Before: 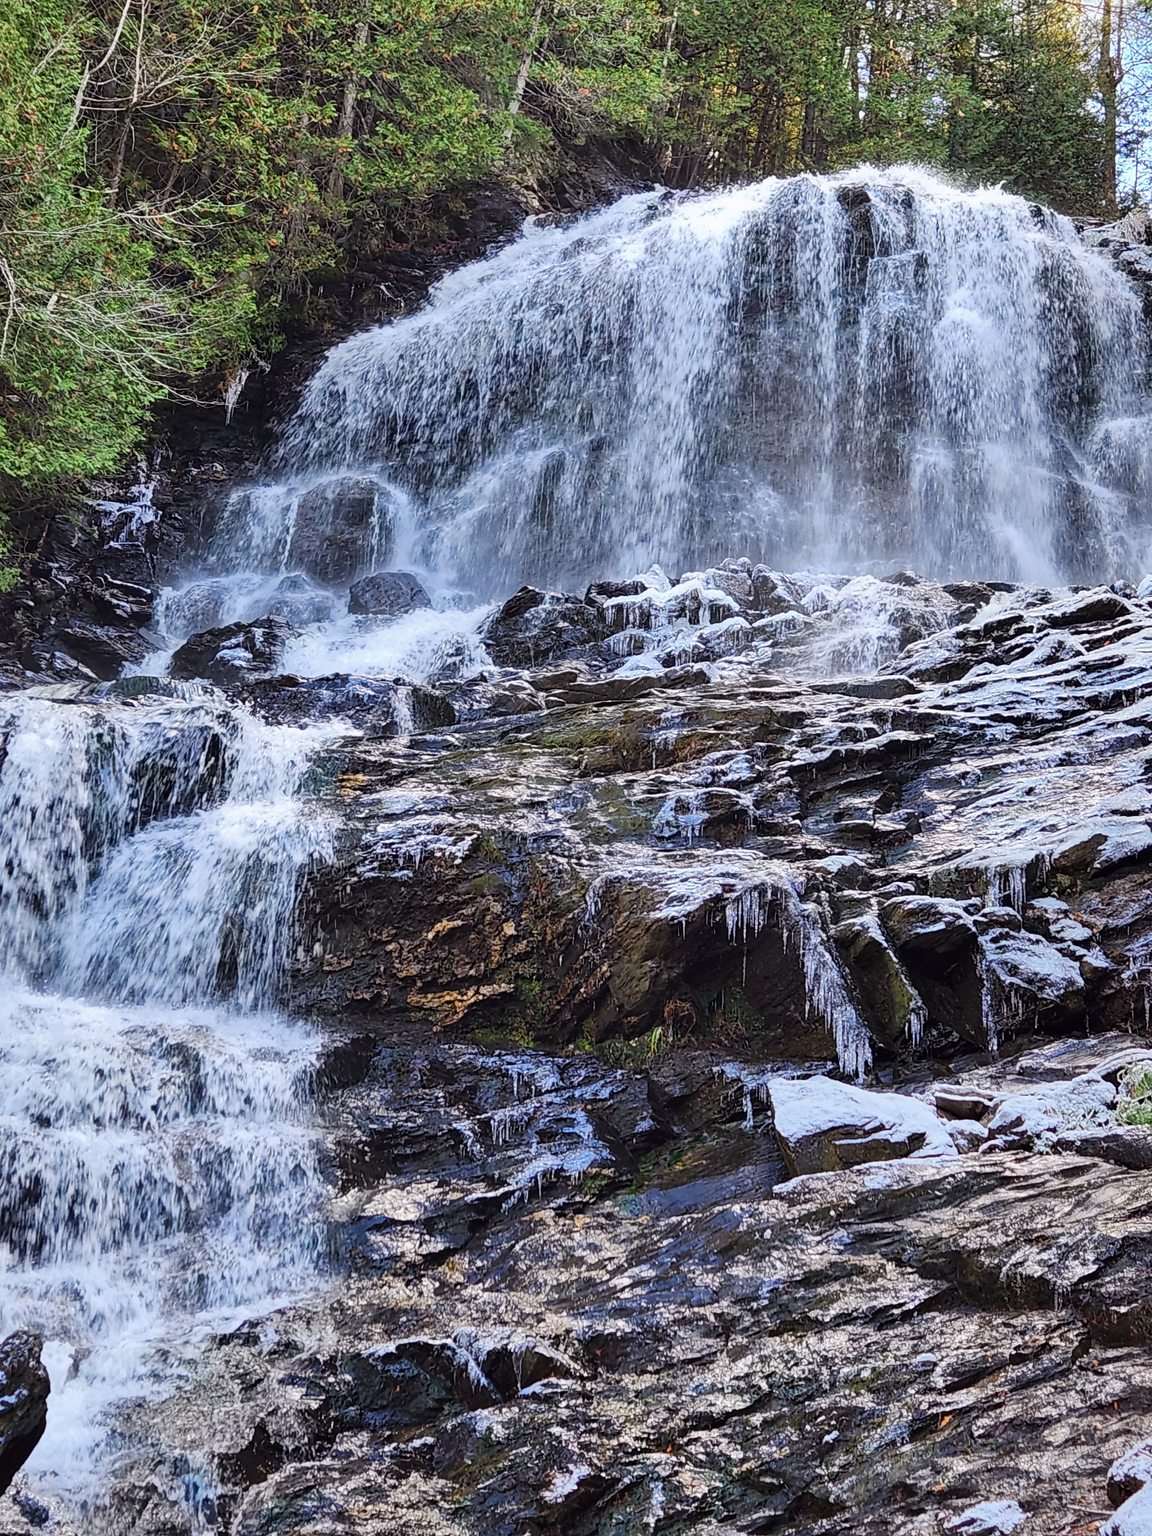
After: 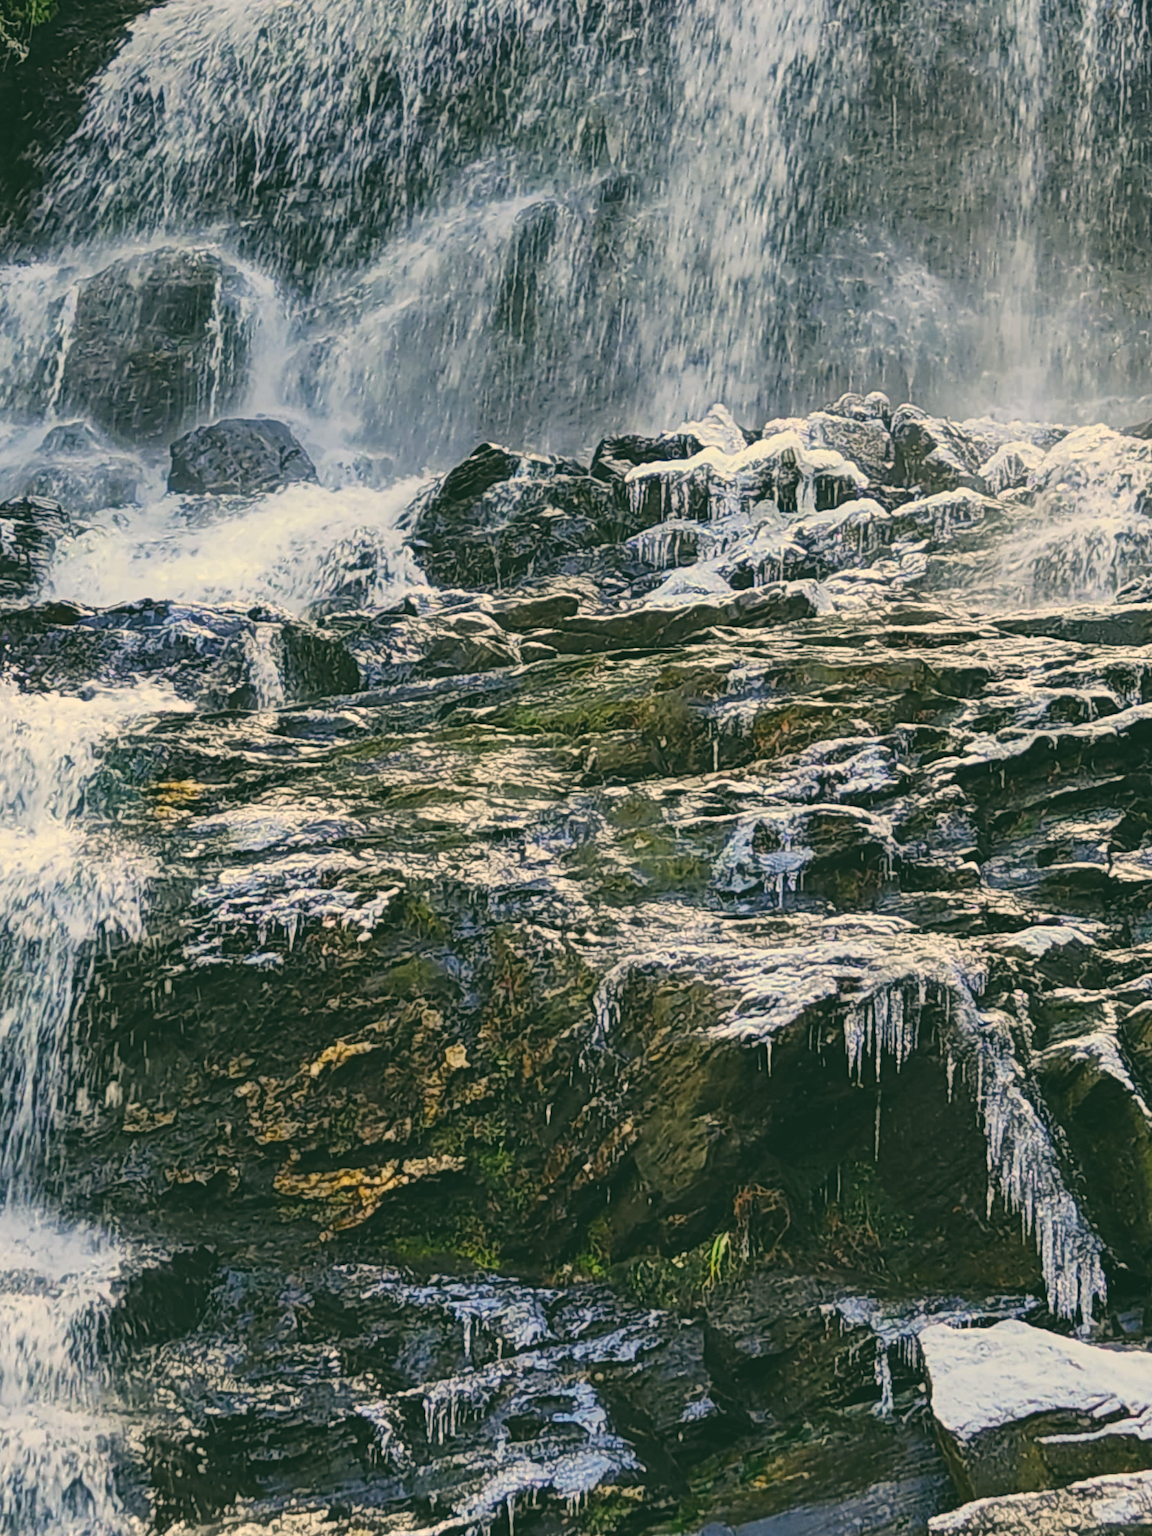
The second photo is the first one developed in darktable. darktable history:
color correction: highlights a* 5.3, highlights b* 24.26, shadows a* -15.58, shadows b* 4.02
exposure: black level correction -0.015, exposure -0.125 EV, compensate highlight preservation false
crop and rotate: left 22.13%, top 22.054%, right 22.026%, bottom 22.102%
